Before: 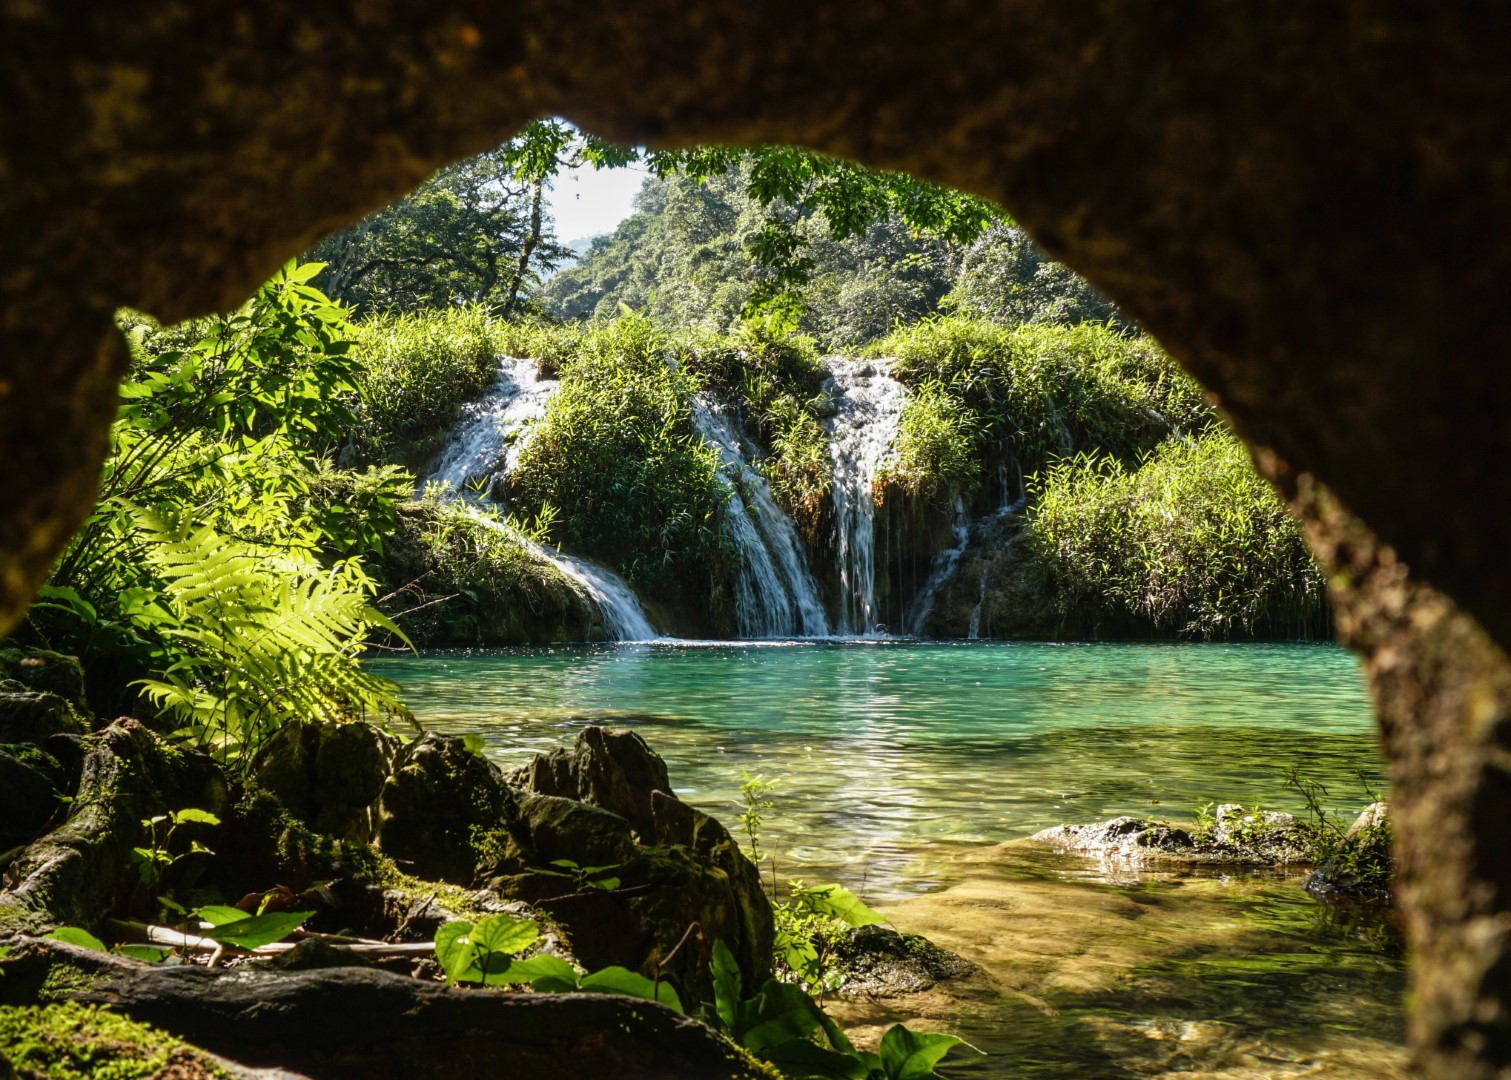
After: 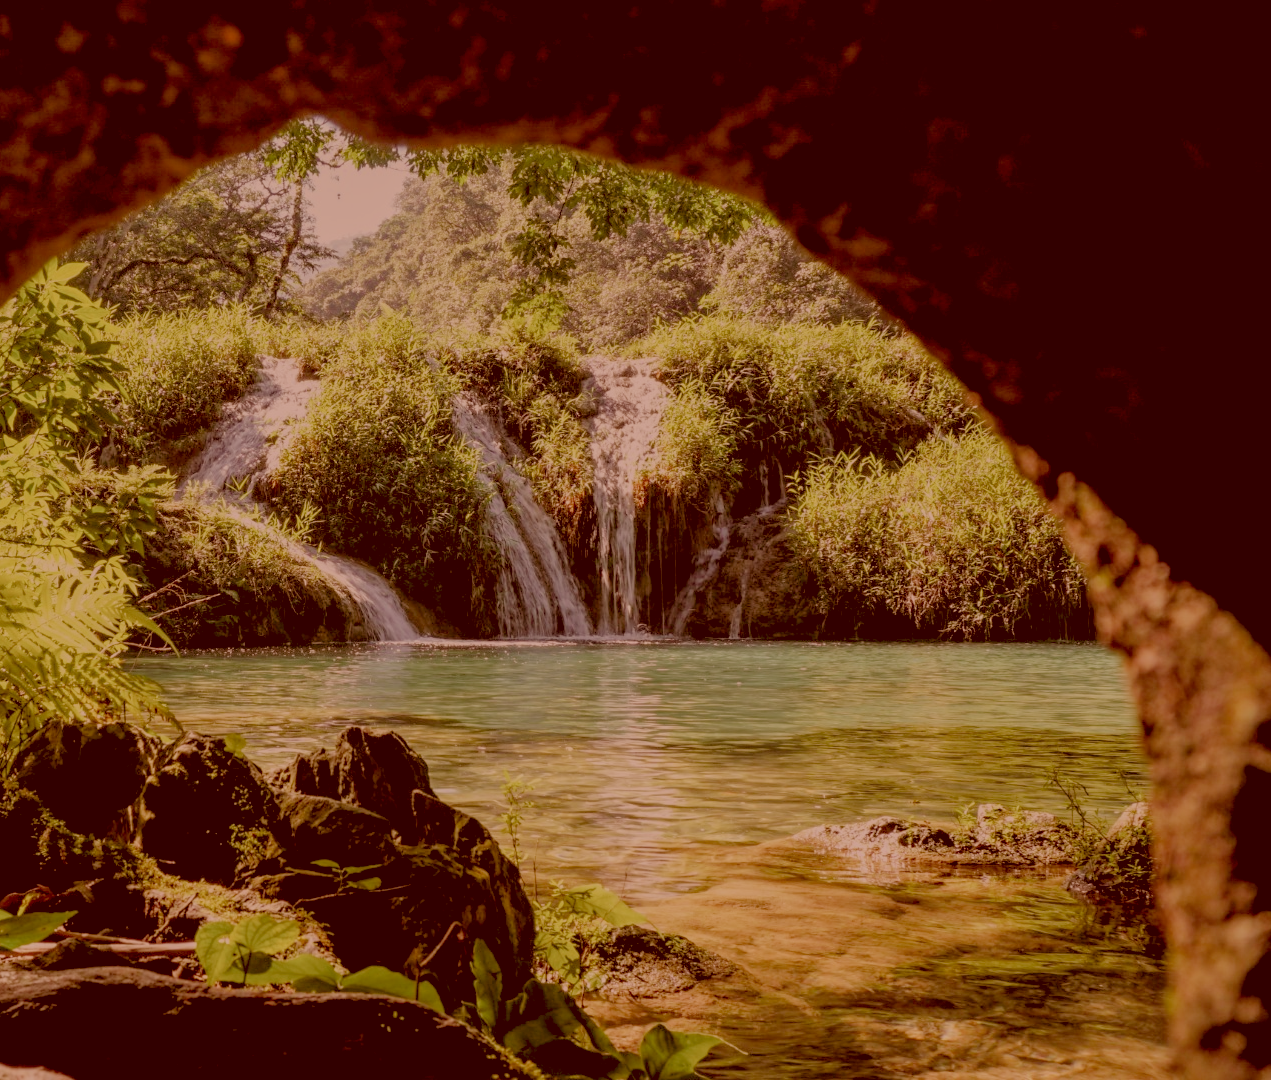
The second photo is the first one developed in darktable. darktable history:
exposure: exposure 0.202 EV, compensate exposure bias true, compensate highlight preservation false
color balance rgb: global offset › luminance -0.865%, perceptual saturation grading › global saturation 0.828%, global vibrance 14.485%
filmic rgb: black relative exposure -15.92 EV, white relative exposure 7.94 EV, hardness 4.16, latitude 49.39%, contrast 0.5
color correction: highlights a* 9.39, highlights b* 8.58, shadows a* 39.32, shadows b* 39.47, saturation 0.791
crop: left 15.881%
